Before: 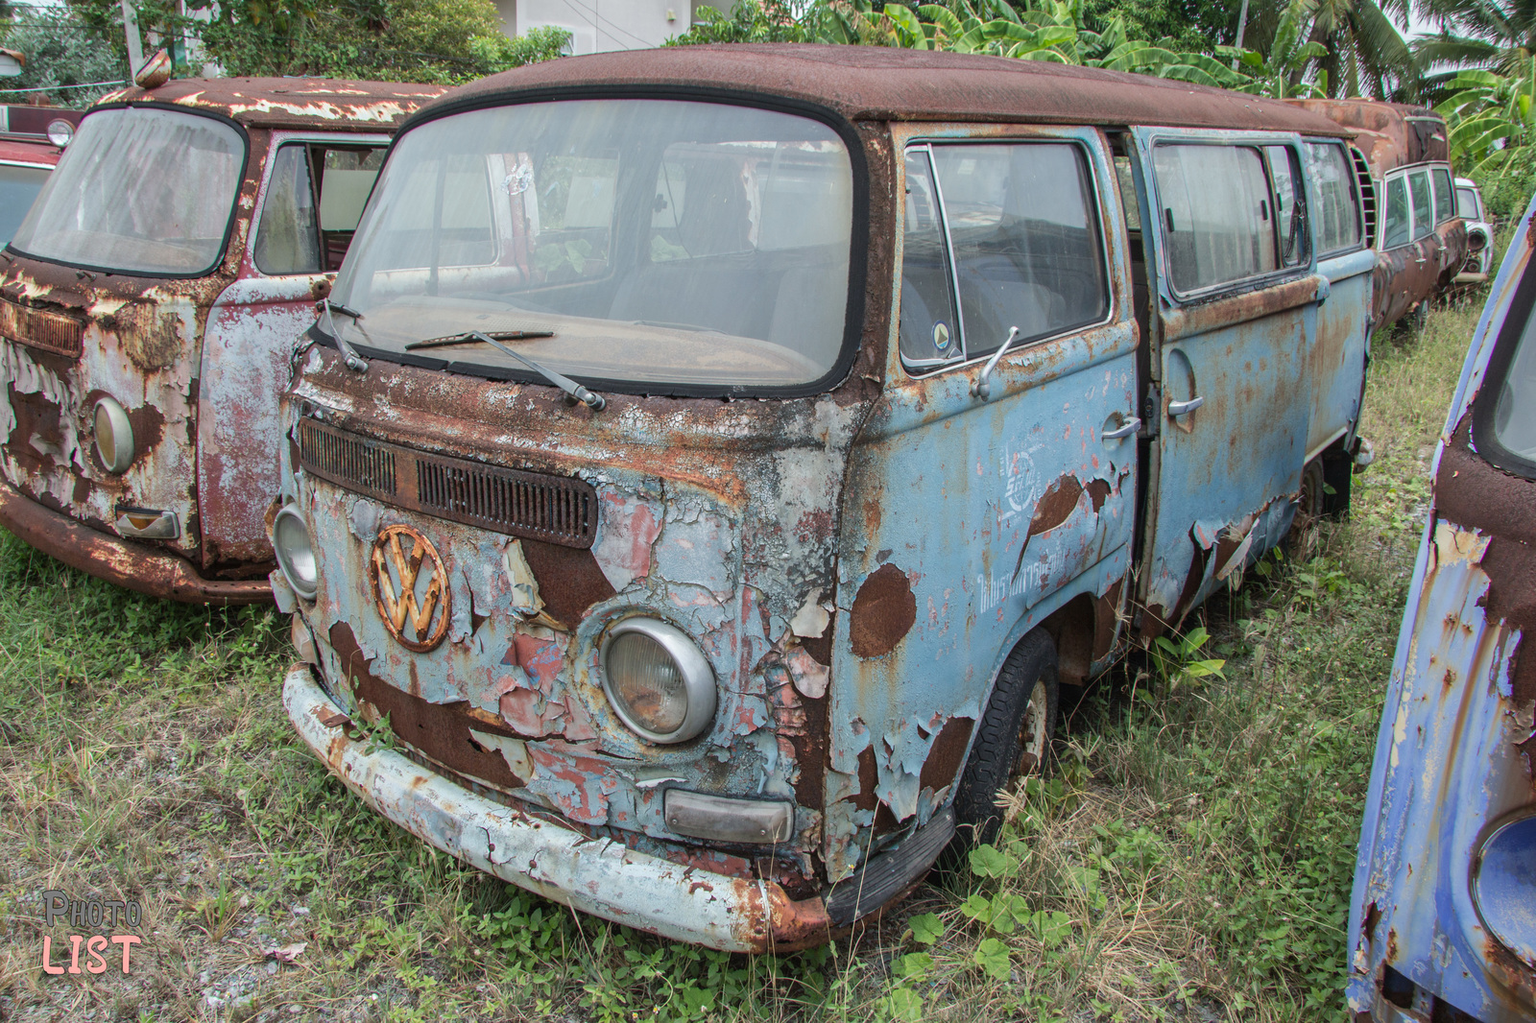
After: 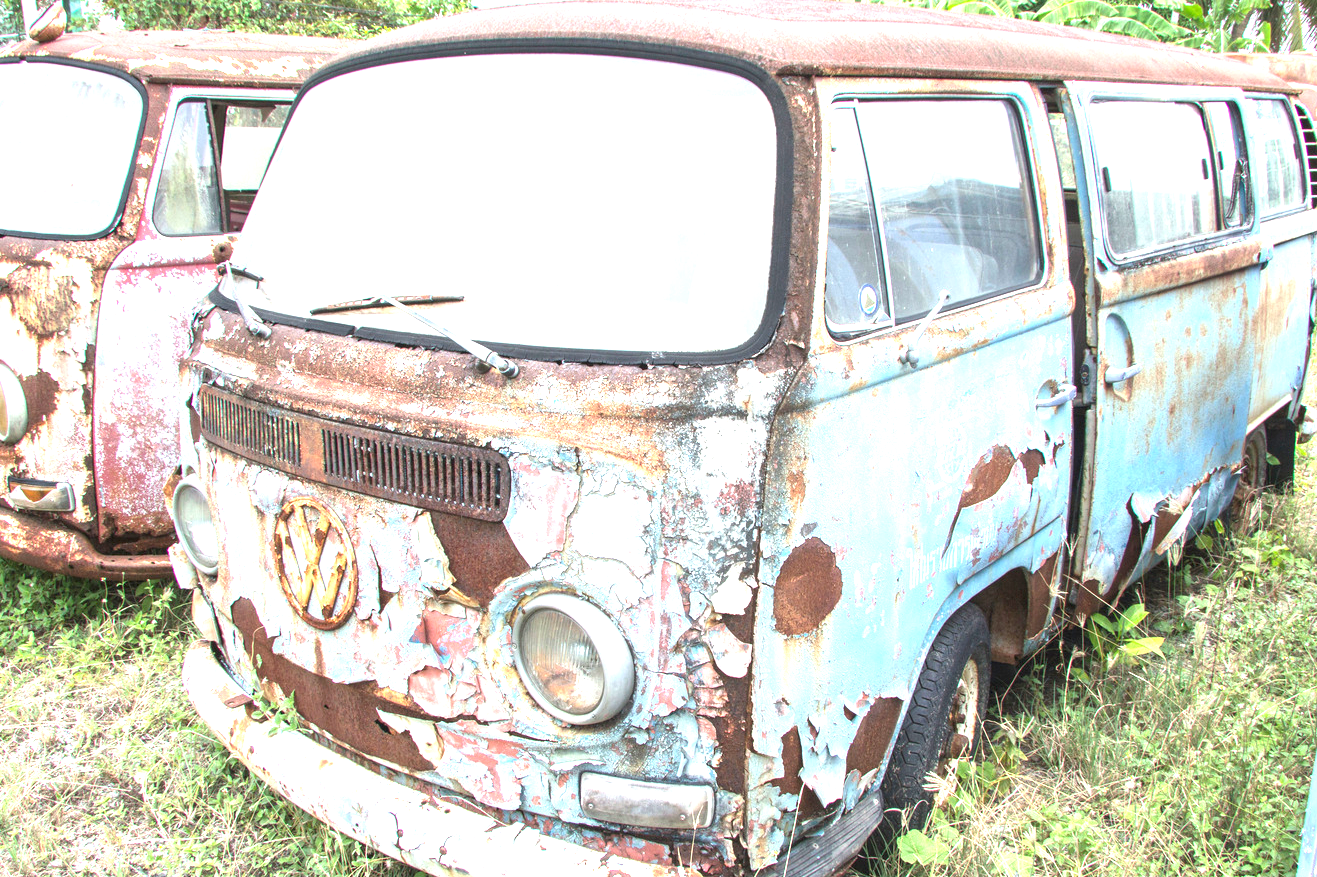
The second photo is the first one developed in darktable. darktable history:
exposure: exposure 2.054 EV, compensate highlight preservation false
crop and rotate: left 7.04%, top 4.698%, right 10.626%, bottom 12.97%
